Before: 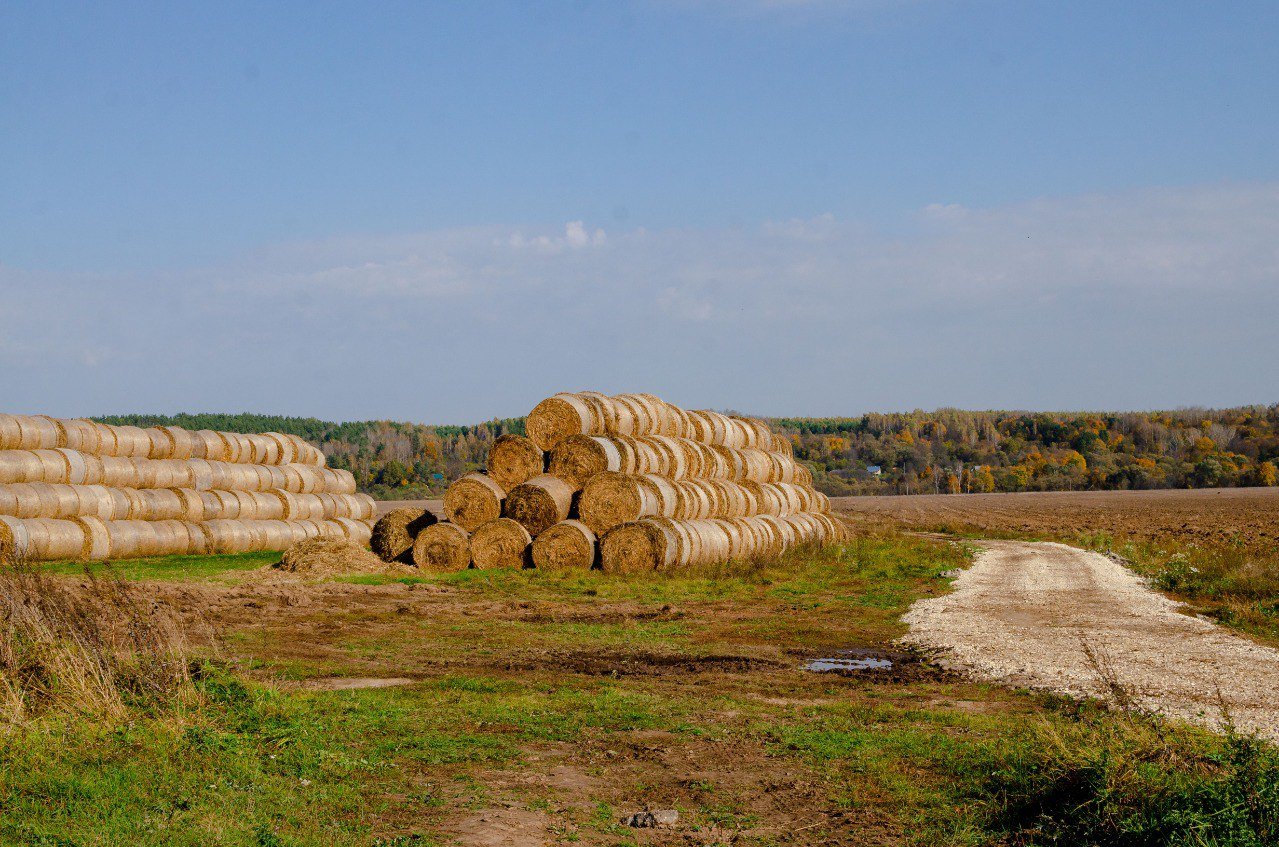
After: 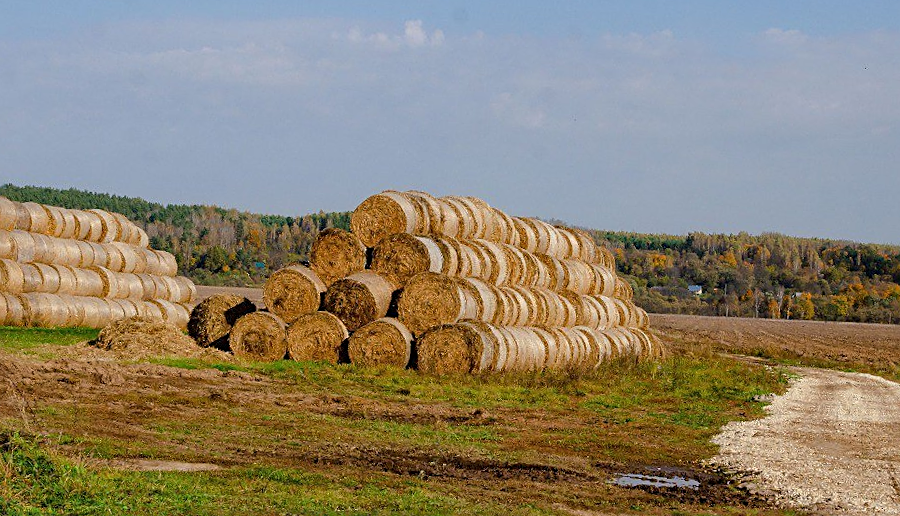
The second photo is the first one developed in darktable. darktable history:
sharpen: on, module defaults
crop and rotate: angle -4.03°, left 9.925%, top 20.555%, right 12.378%, bottom 12.146%
